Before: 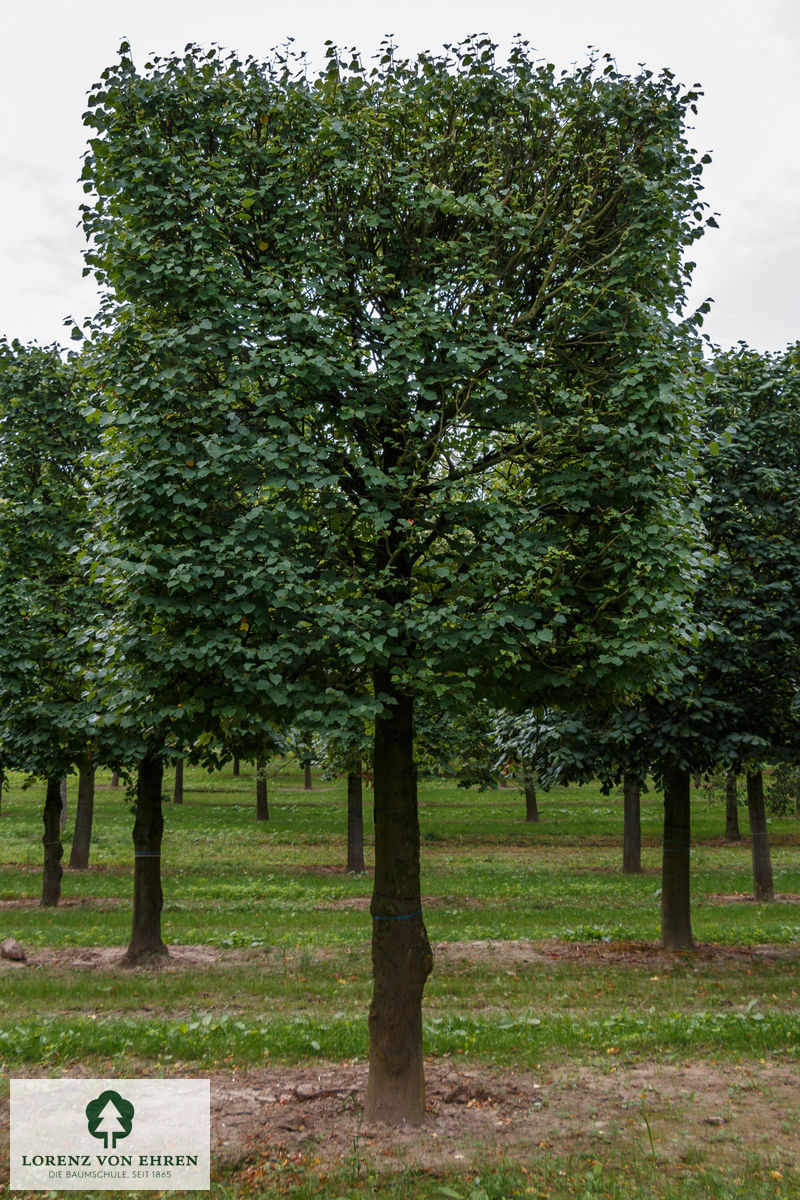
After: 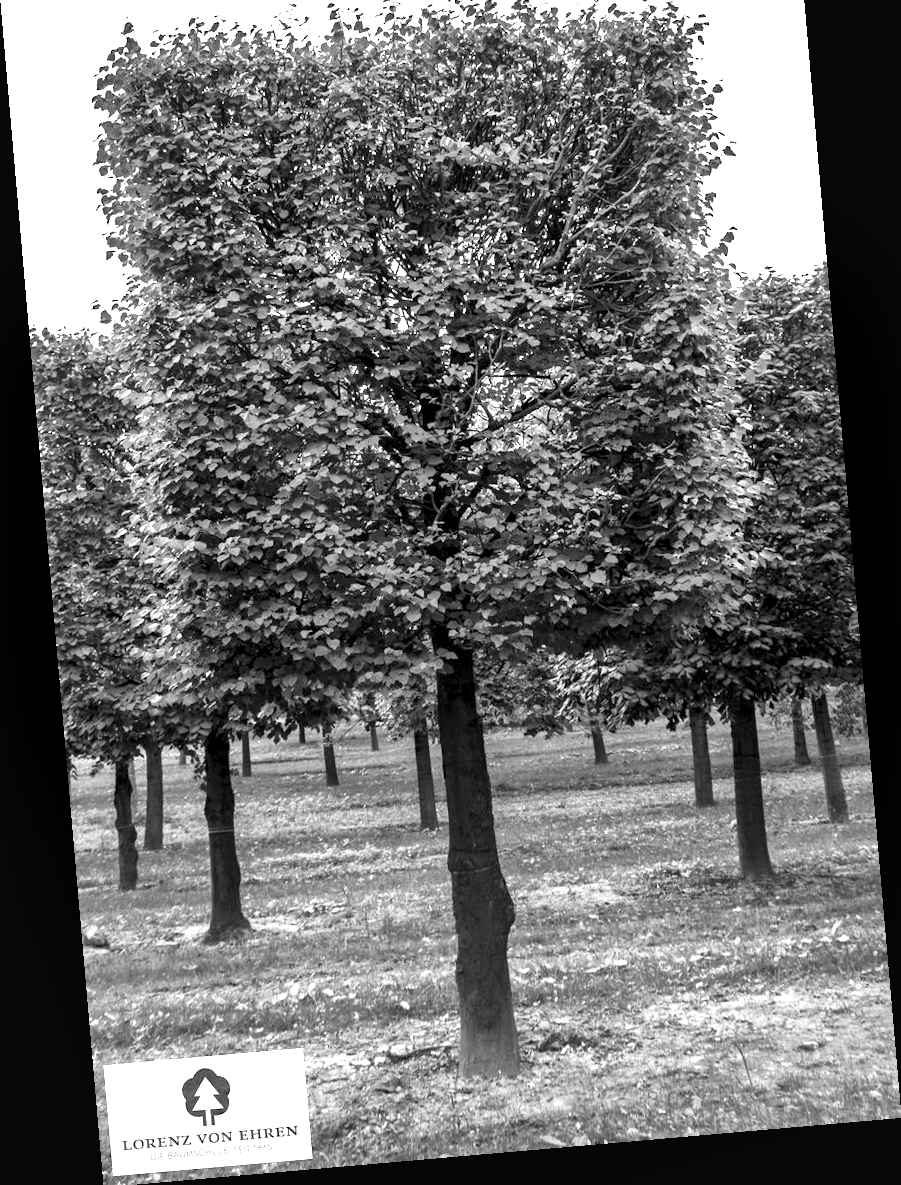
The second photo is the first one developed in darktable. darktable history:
color correction: highlights a* -4.98, highlights b* -3.76, shadows a* 3.83, shadows b* 4.08
crop and rotate: top 6.25%
rotate and perspective: rotation -4.98°, automatic cropping off
color balance: lift [1, 1.015, 1.004, 0.985], gamma [1, 0.958, 0.971, 1.042], gain [1, 0.956, 0.977, 1.044]
monochrome: a 1.94, b -0.638
exposure: black level correction 0, exposure 0.7 EV, compensate exposure bias true, compensate highlight preservation false
local contrast: mode bilateral grid, contrast 20, coarseness 50, detail 171%, midtone range 0.2
